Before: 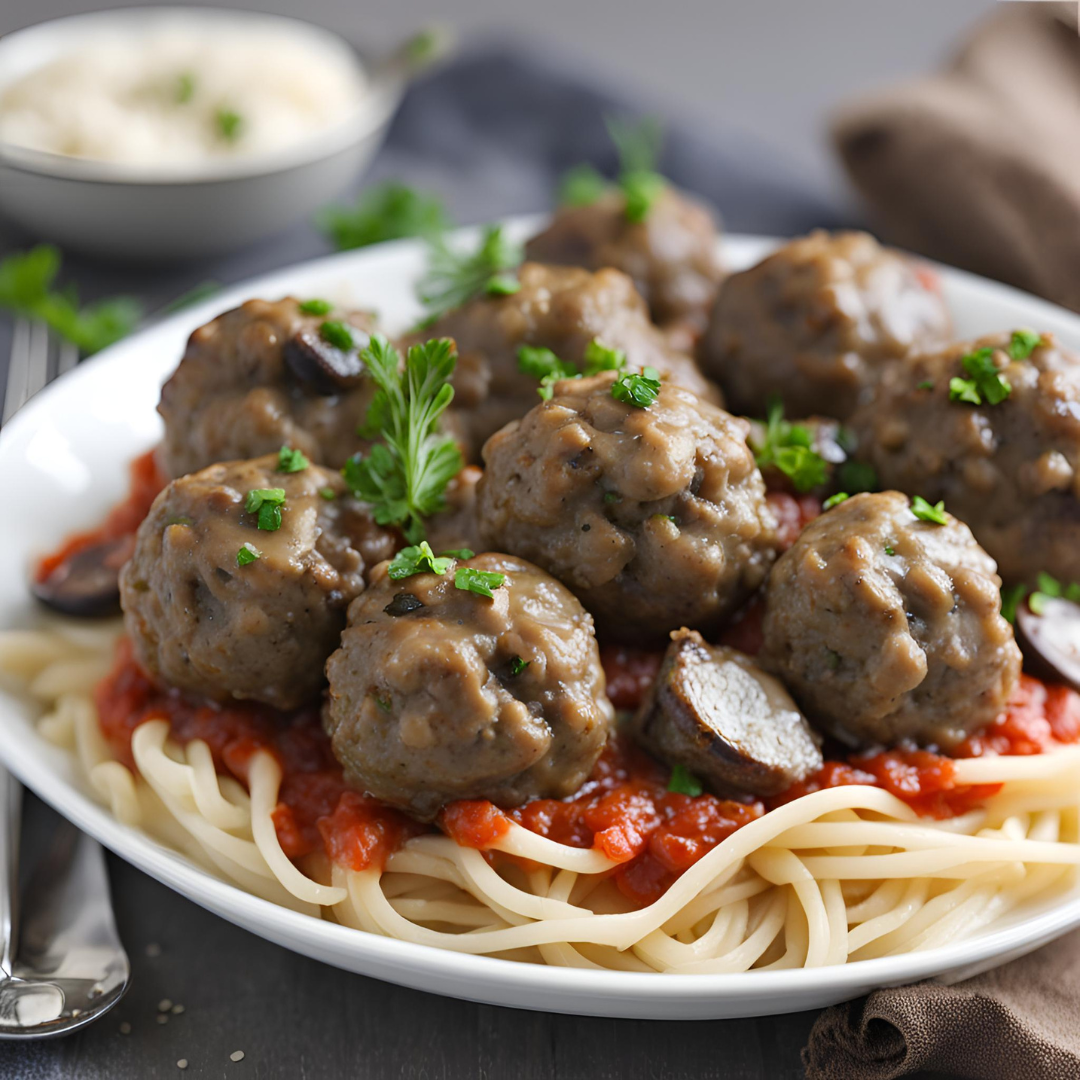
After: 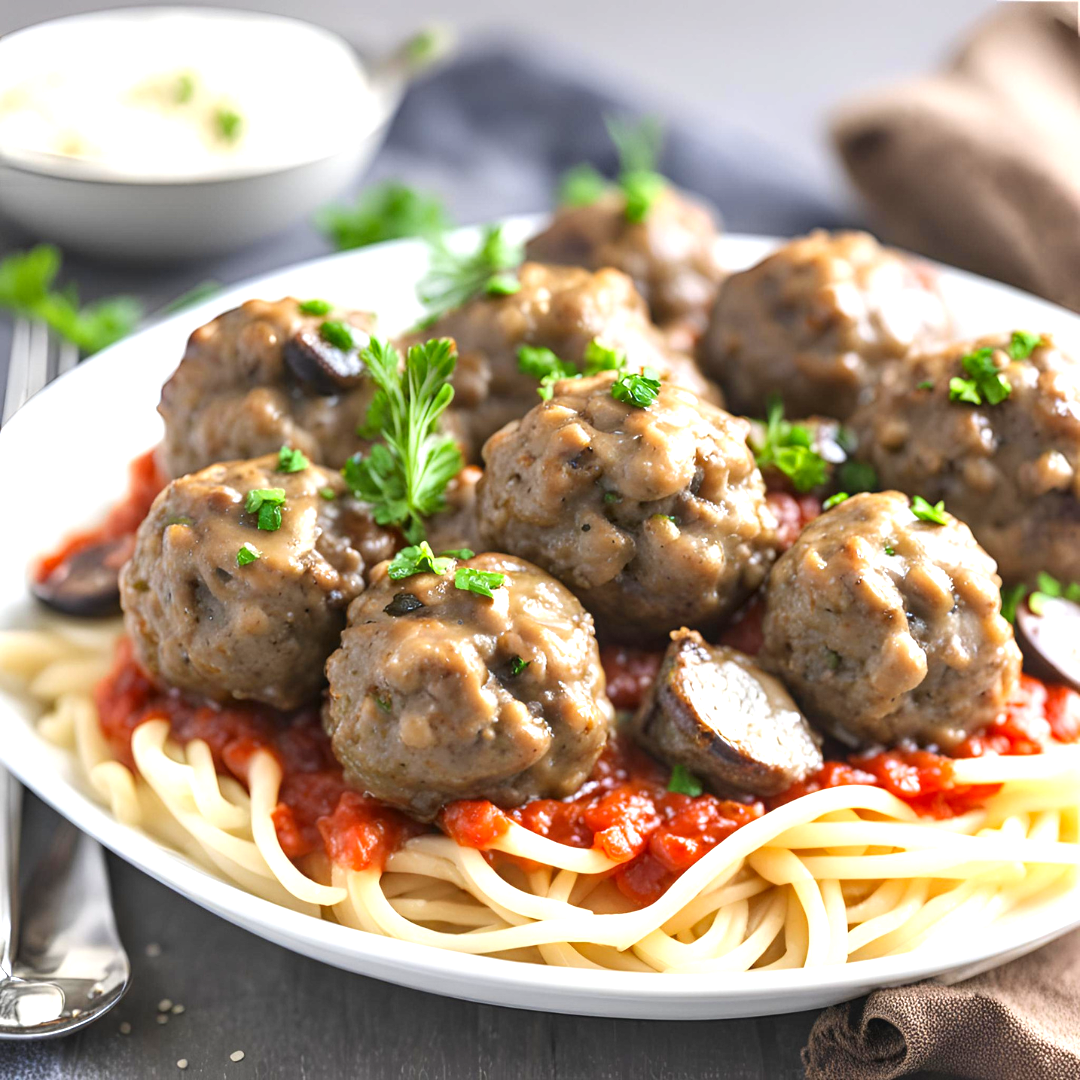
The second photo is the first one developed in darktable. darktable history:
contrast brightness saturation: contrast 0.101, brightness 0.037, saturation 0.091
local contrast: on, module defaults
exposure: black level correction 0, exposure 0.95 EV, compensate highlight preservation false
